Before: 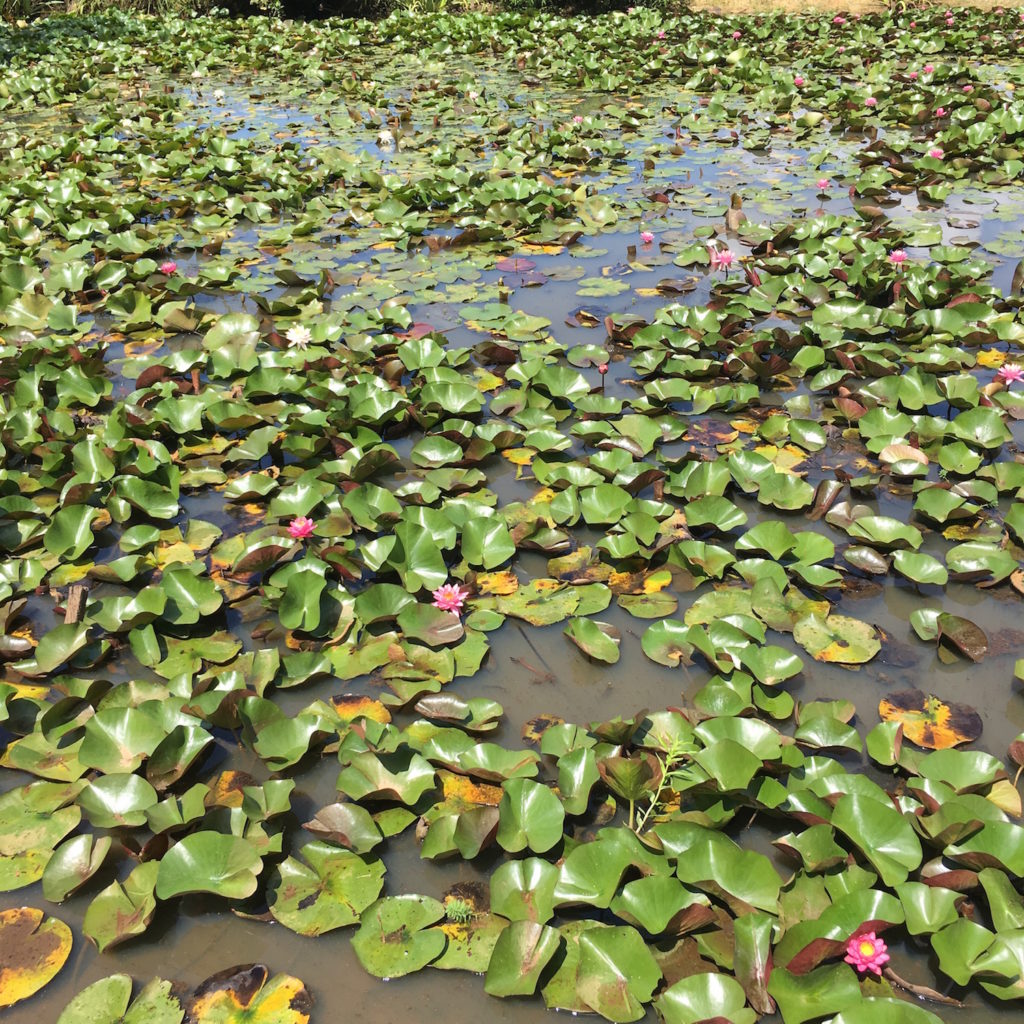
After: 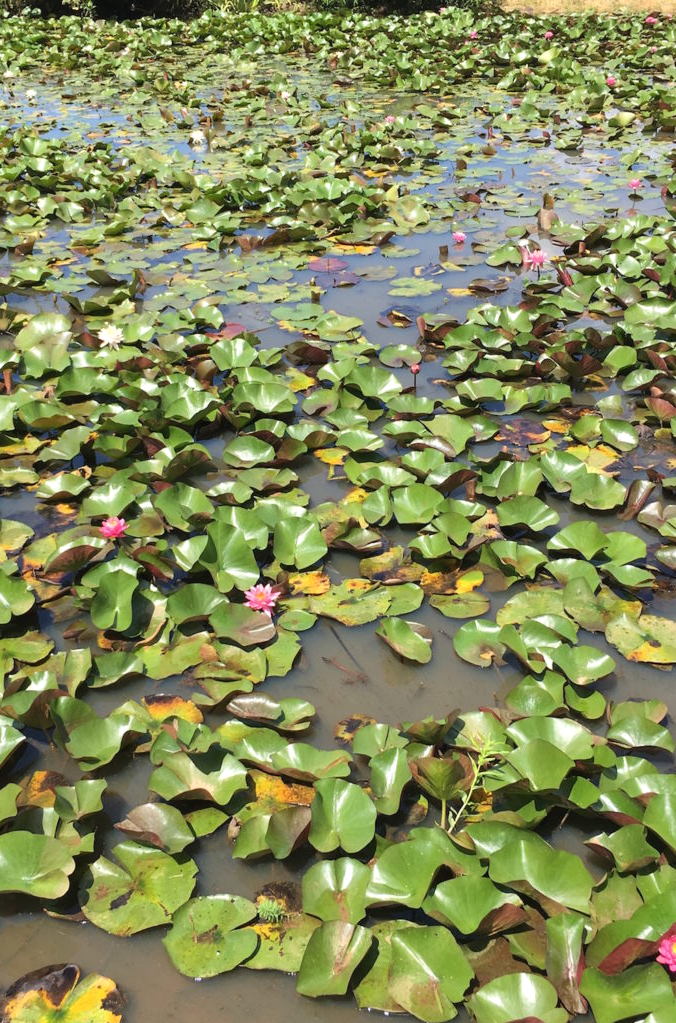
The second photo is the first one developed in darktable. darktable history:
crop and rotate: left 18.442%, right 15.508%
exposure: exposure 0.078 EV, compensate highlight preservation false
